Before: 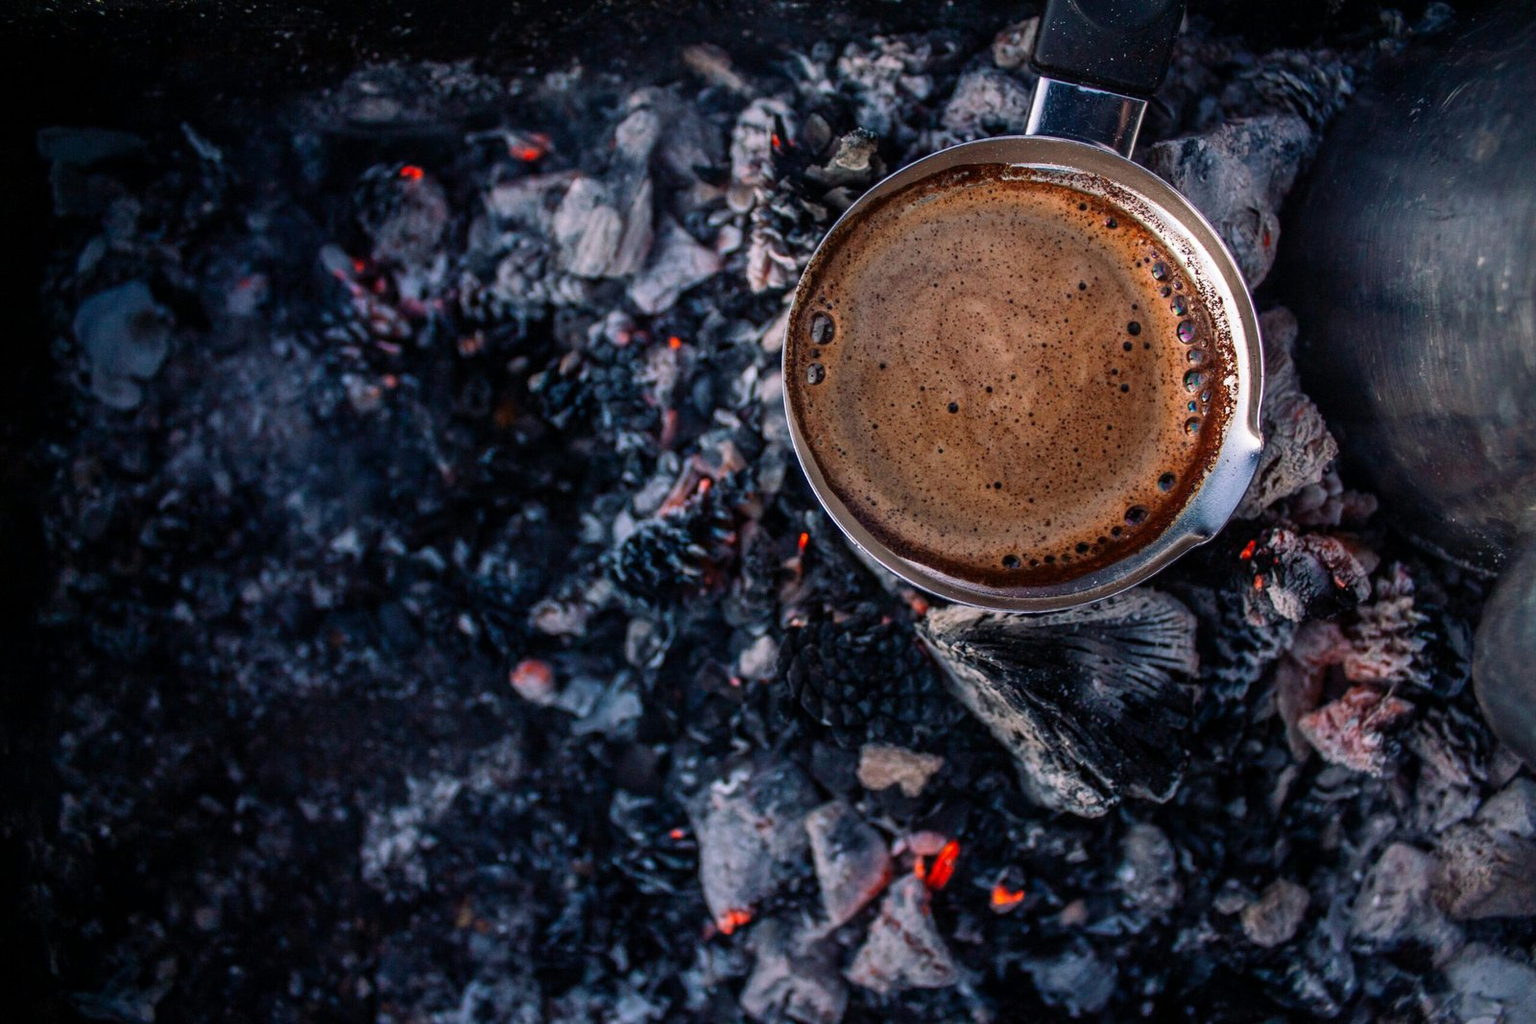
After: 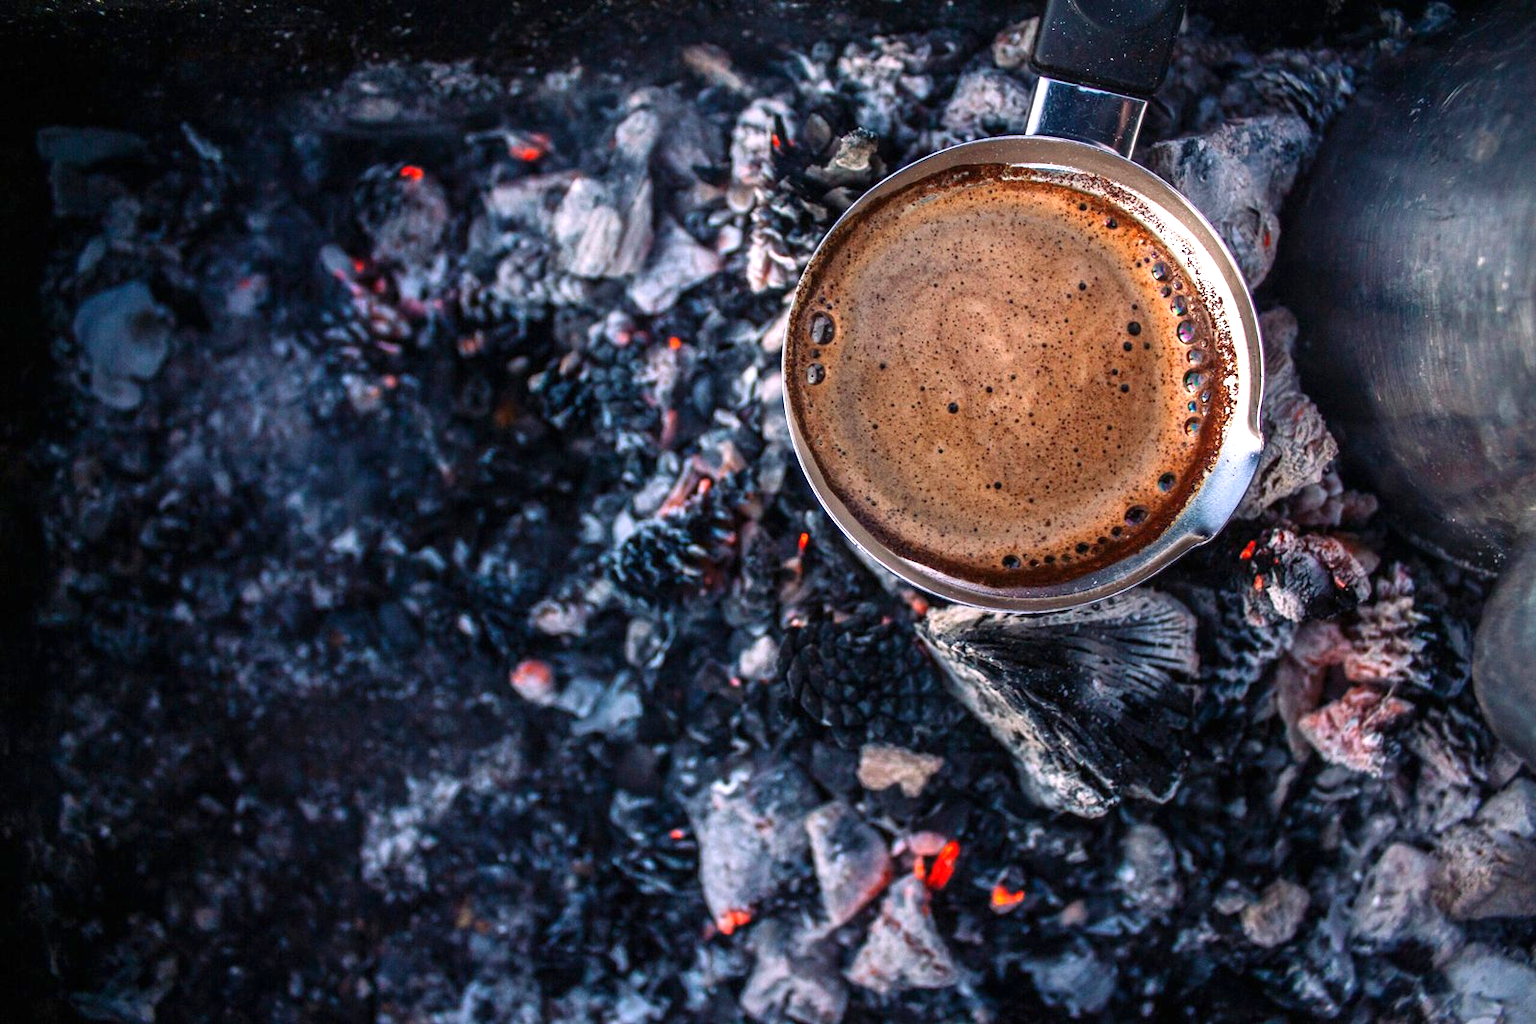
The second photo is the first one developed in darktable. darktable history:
exposure: black level correction 0, exposure 0.897 EV, compensate highlight preservation false
